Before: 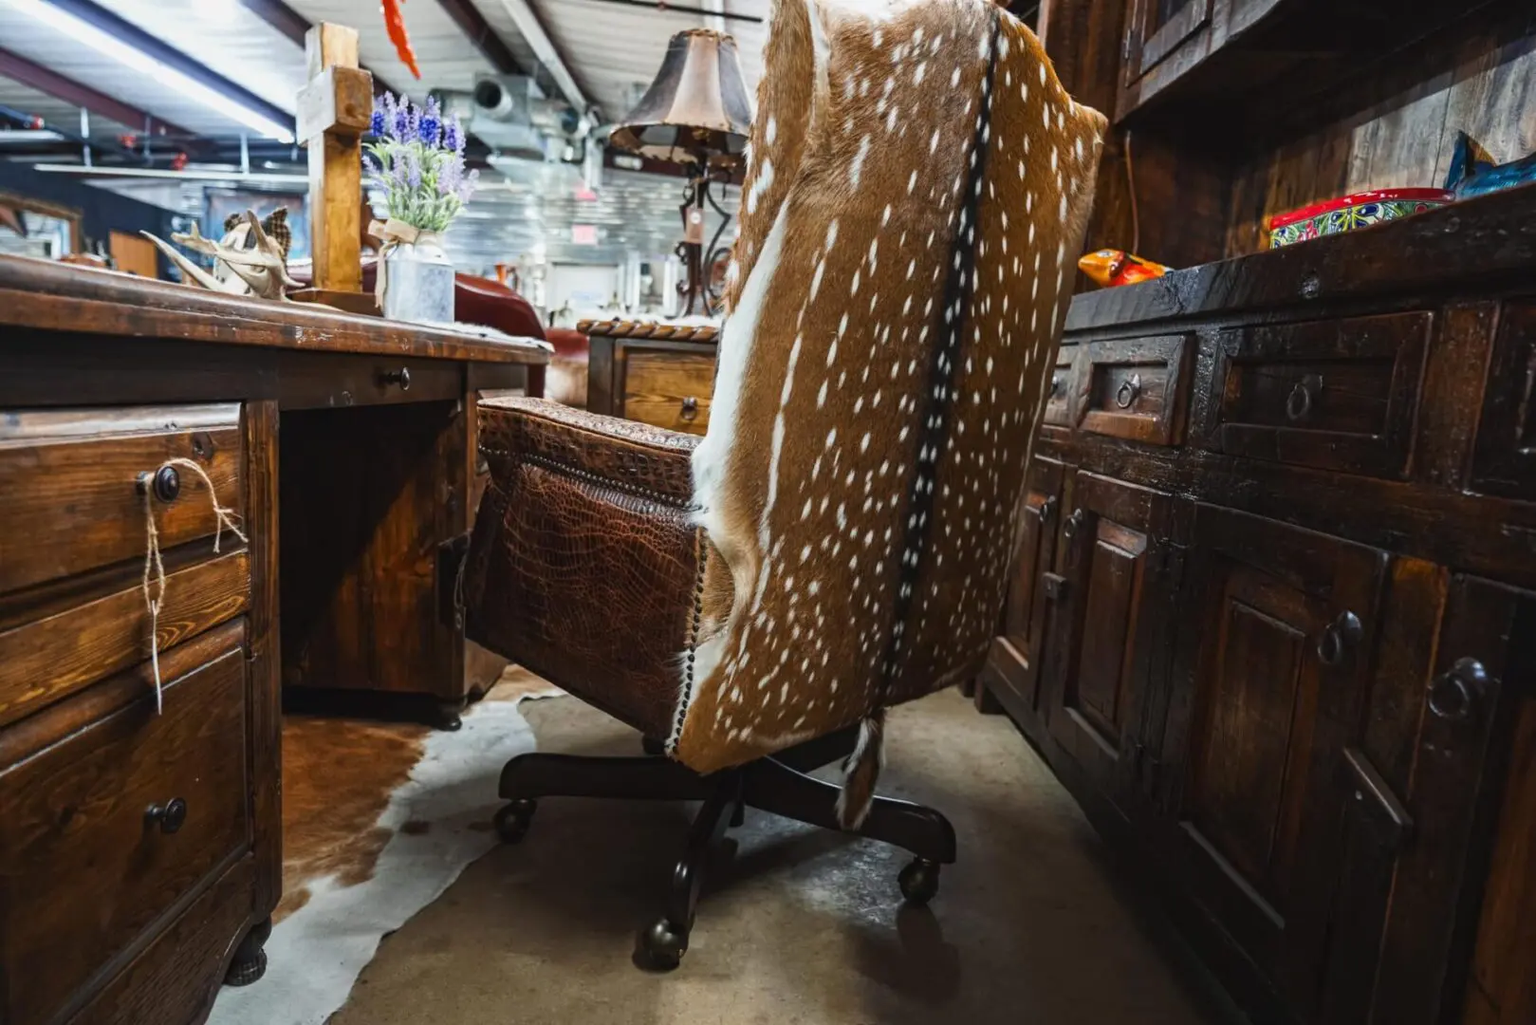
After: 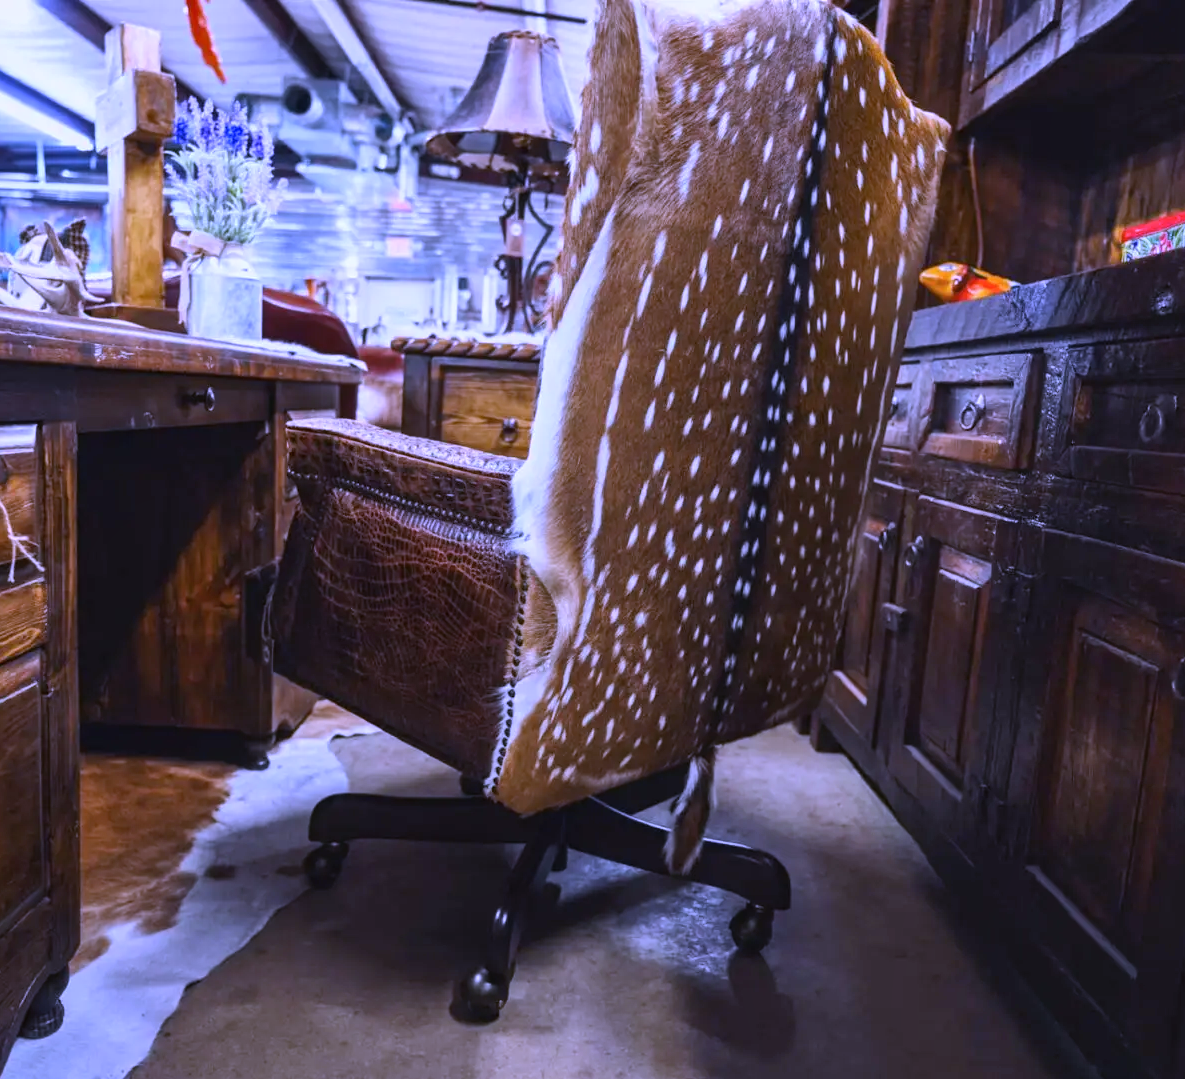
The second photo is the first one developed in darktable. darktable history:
crop: left 13.443%, right 13.31%
shadows and highlights: shadows 37.27, highlights -28.18, soften with gaussian
white balance: red 0.98, blue 1.61
